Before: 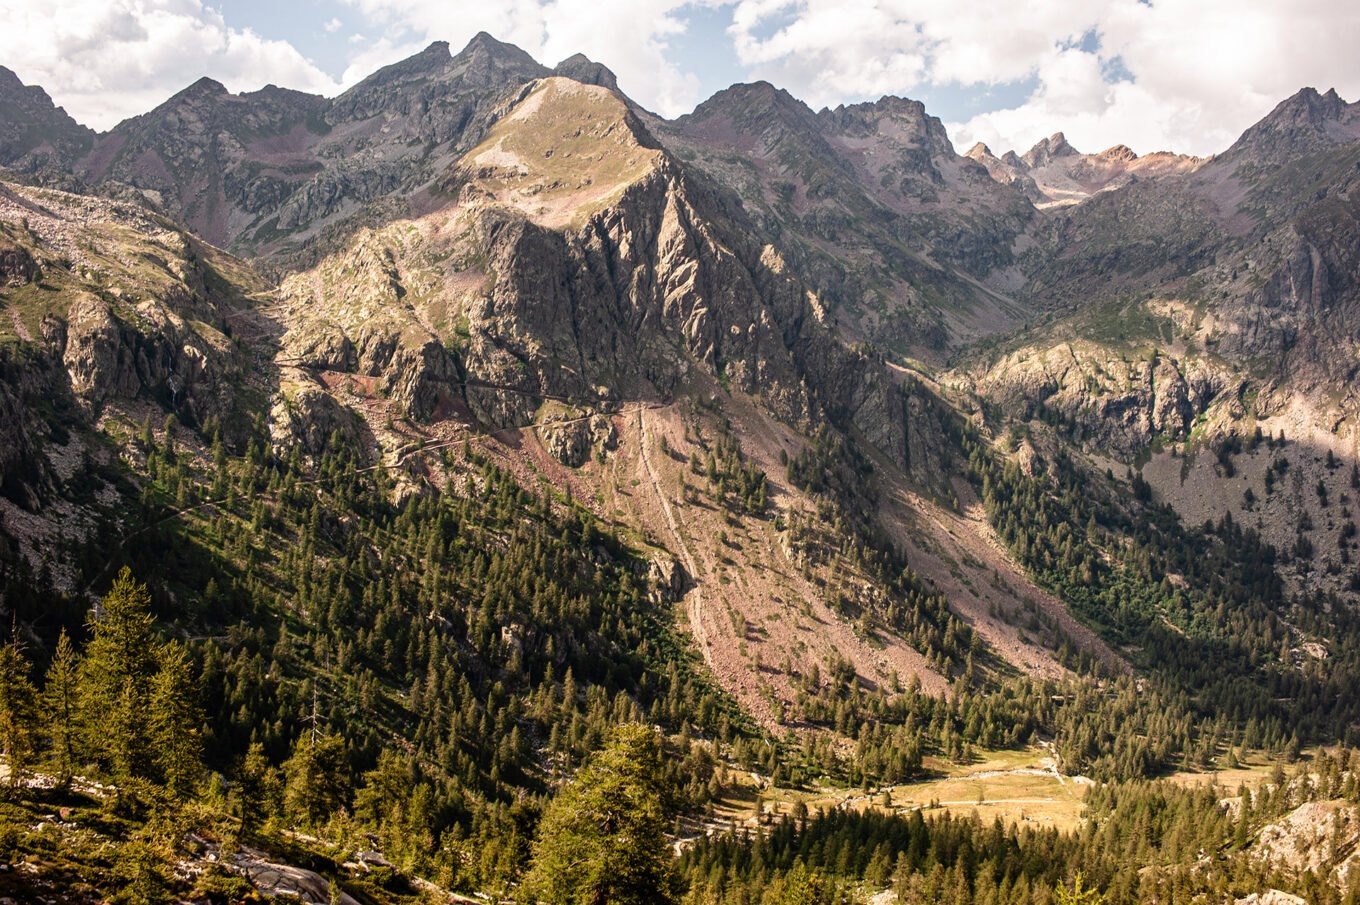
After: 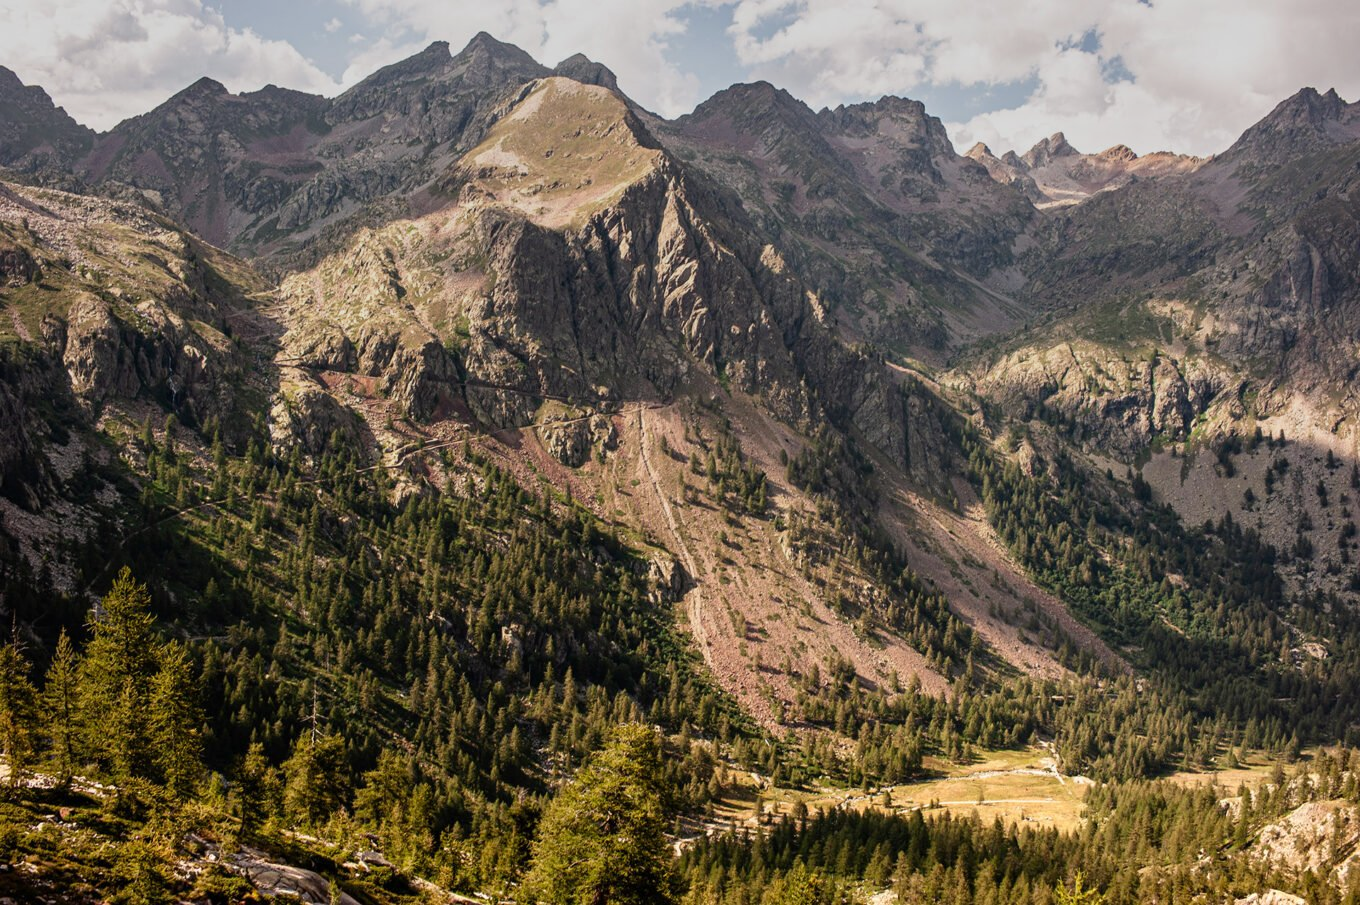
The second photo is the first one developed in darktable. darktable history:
tone equalizer: on, module defaults
graduated density: on, module defaults
